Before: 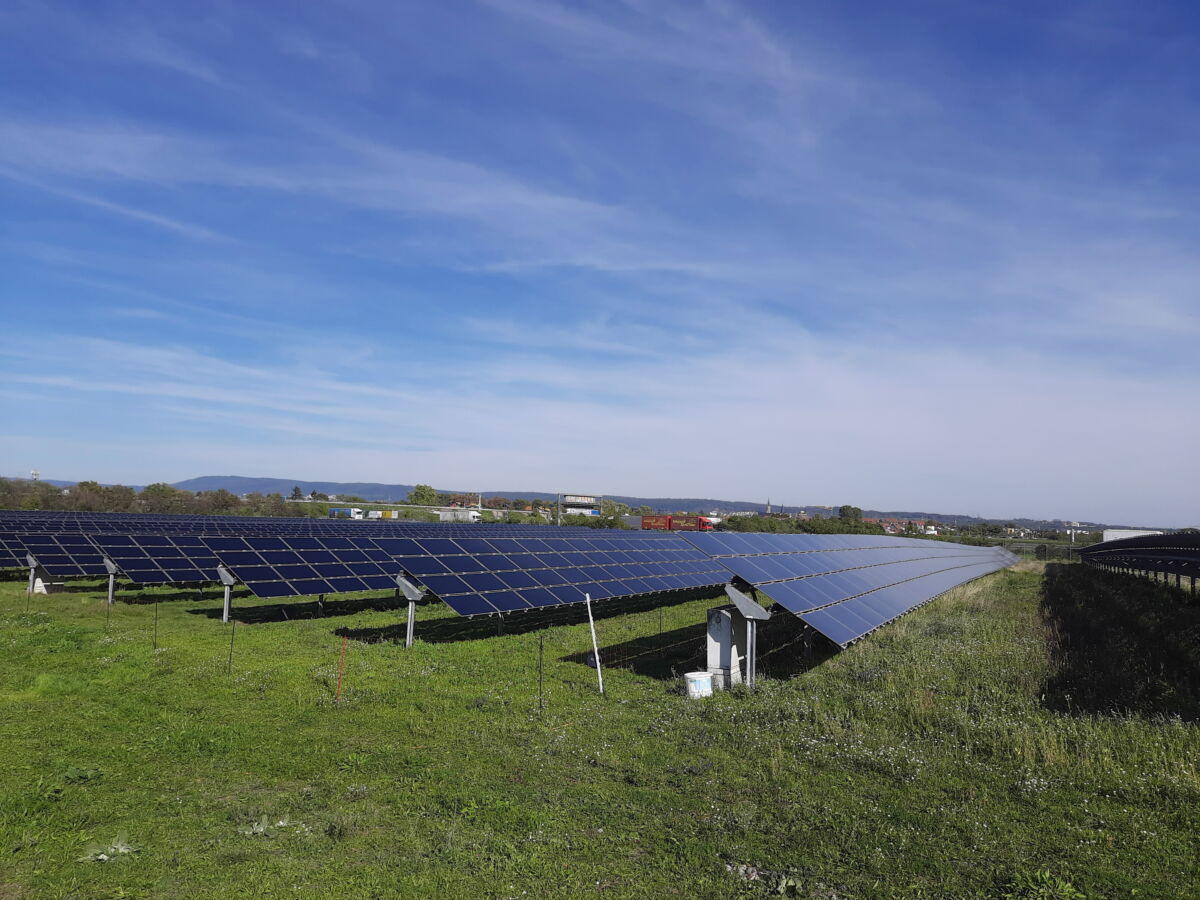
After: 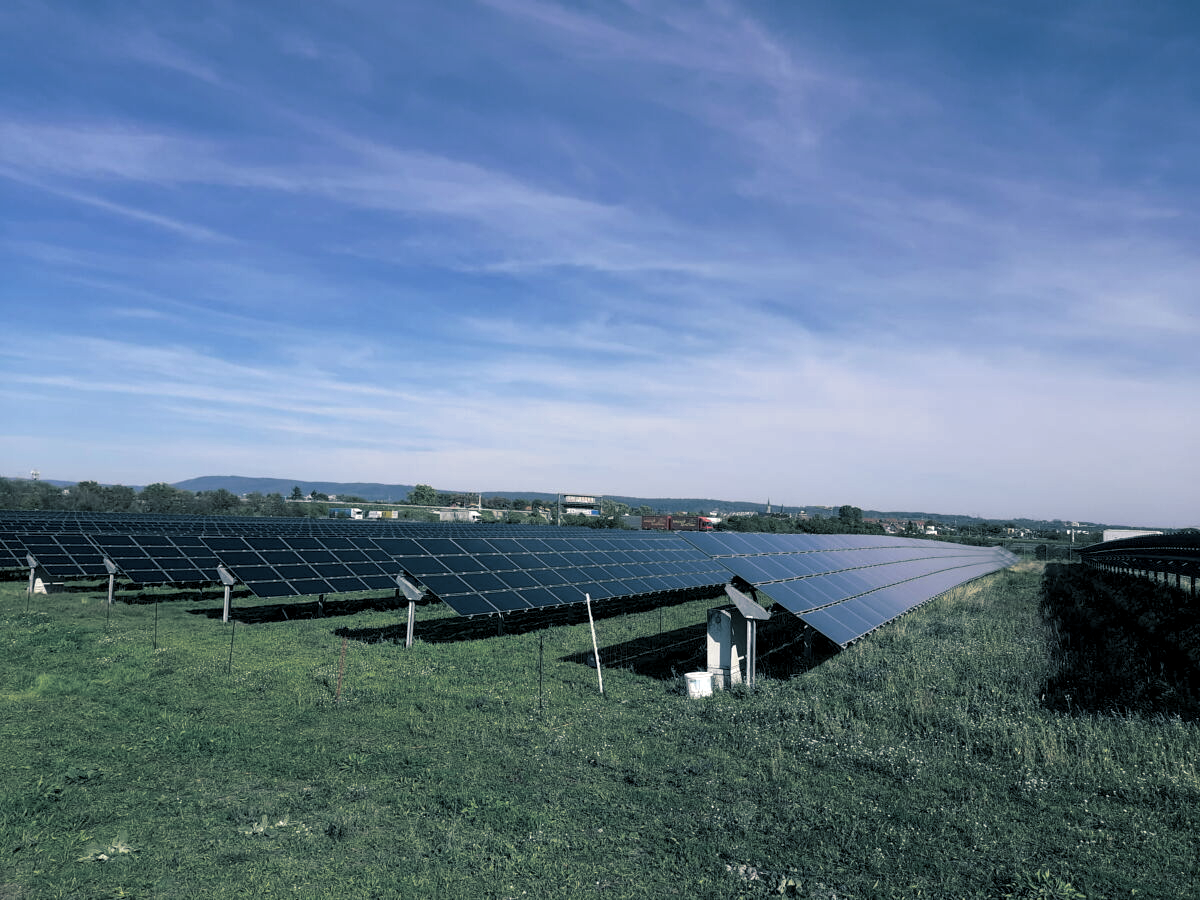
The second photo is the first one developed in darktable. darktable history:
local contrast: highlights 123%, shadows 126%, detail 140%, midtone range 0.254
tone equalizer: on, module defaults
split-toning: shadows › hue 205.2°, shadows › saturation 0.43, highlights › hue 54°, highlights › saturation 0.54
